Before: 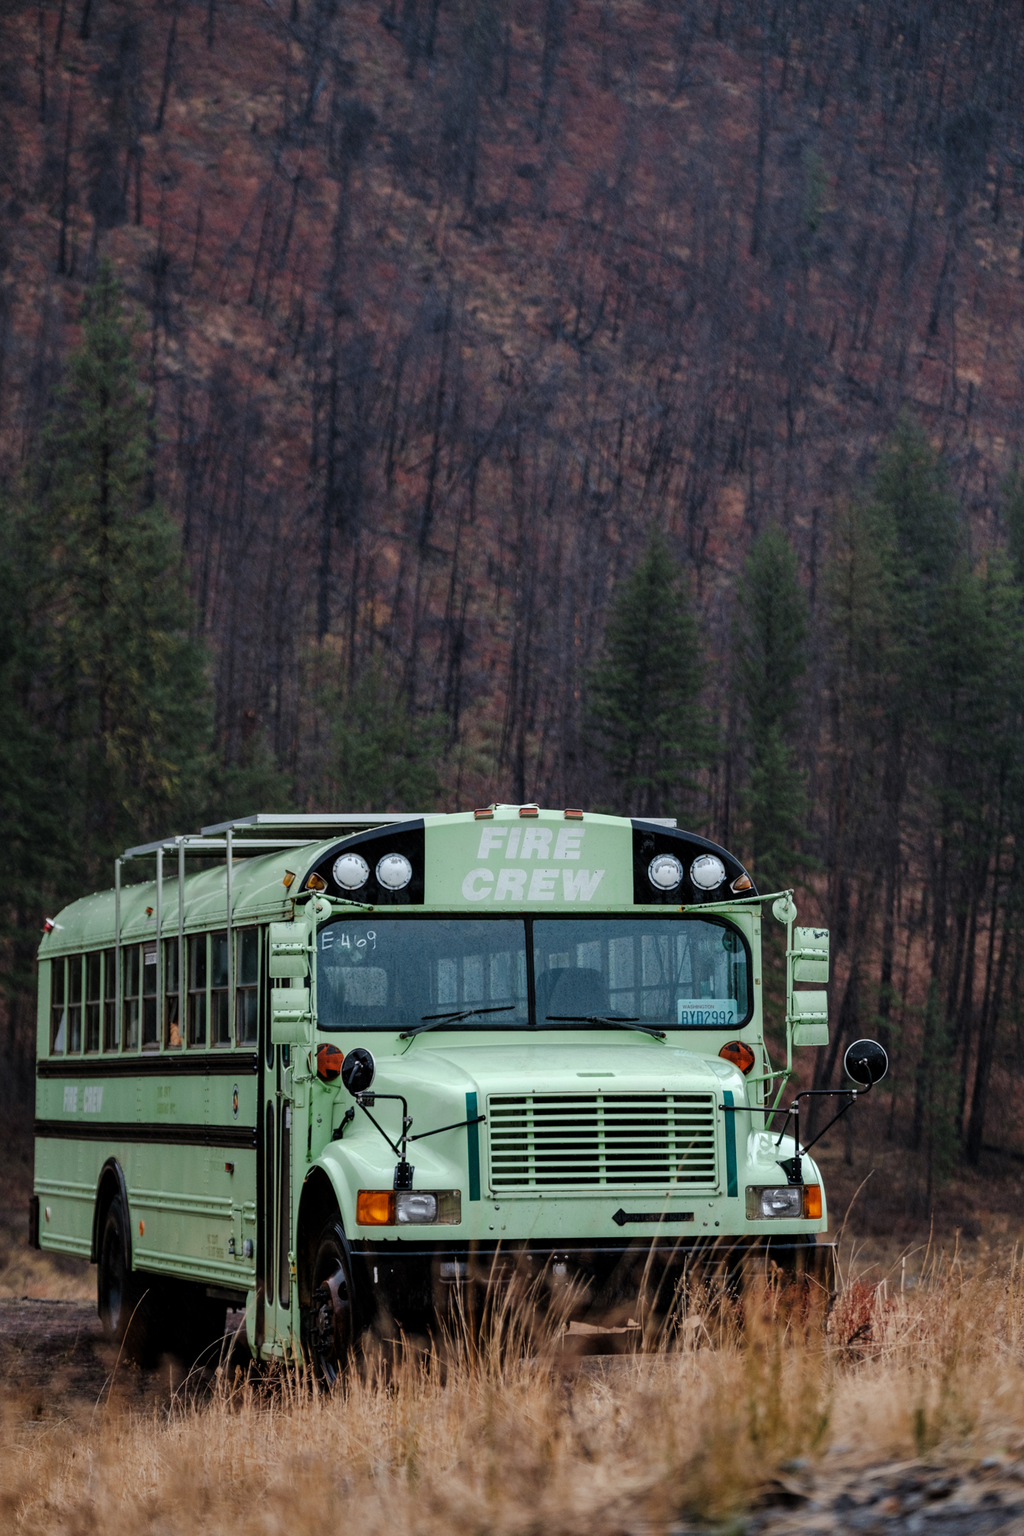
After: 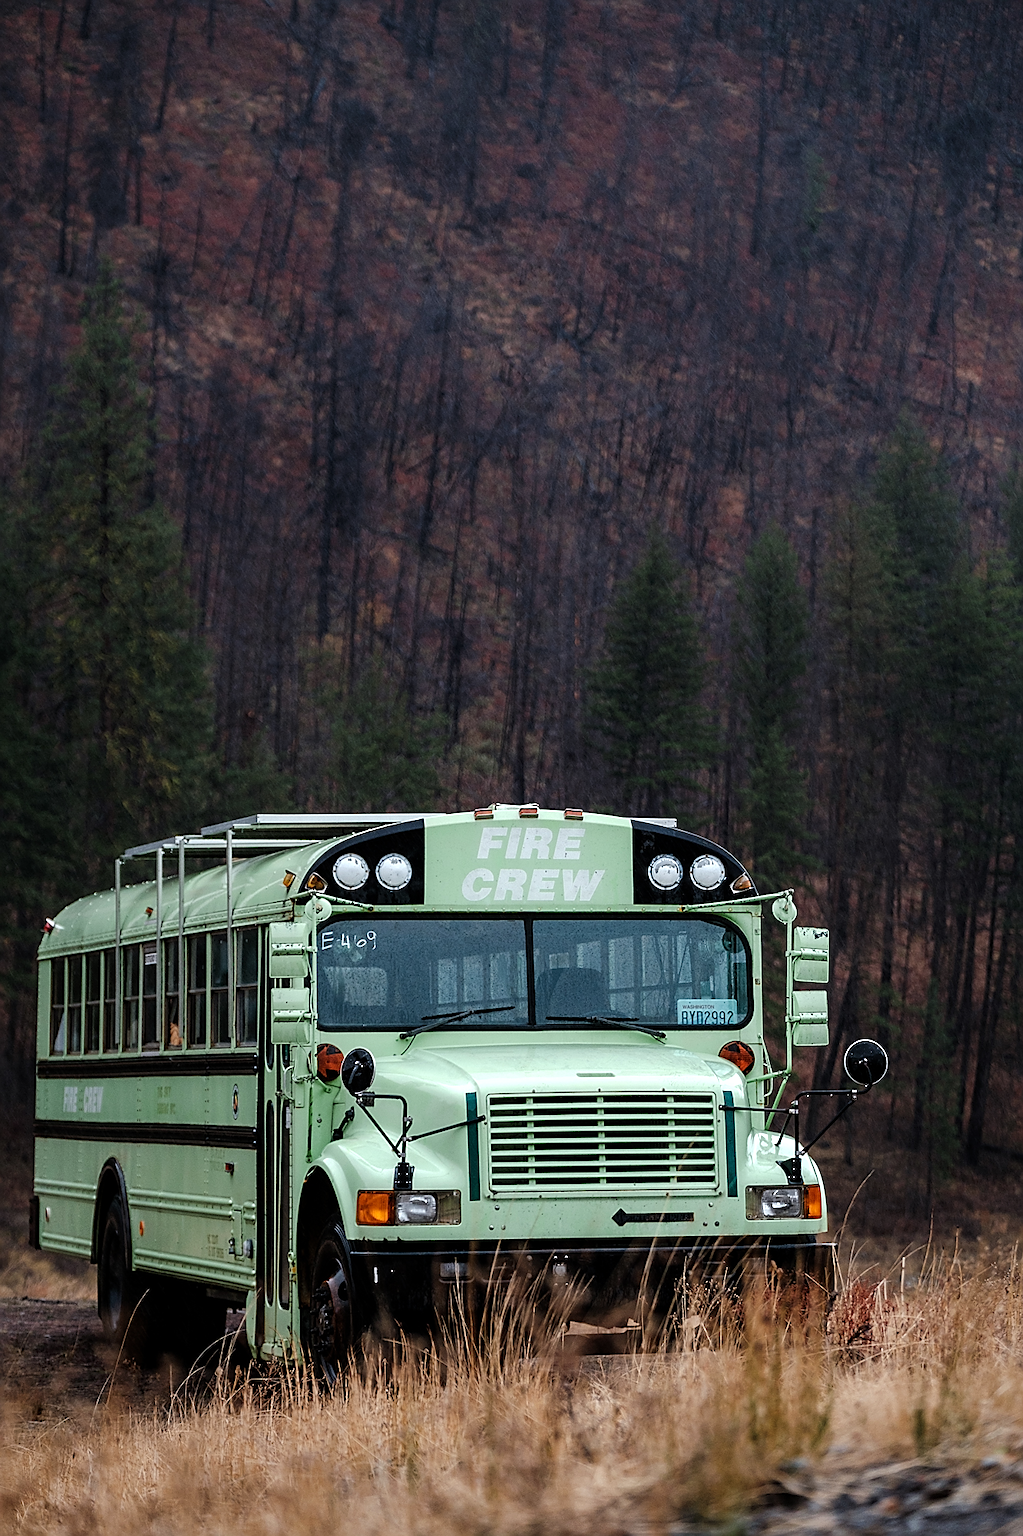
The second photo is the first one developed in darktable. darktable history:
tone equalizer: -8 EV -0.387 EV, -7 EV -0.365 EV, -6 EV -0.353 EV, -5 EV -0.236 EV, -3 EV 0.201 EV, -2 EV 0.319 EV, -1 EV 0.394 EV, +0 EV 0.393 EV, edges refinement/feathering 500, mask exposure compensation -1.57 EV, preserve details guided filter
sharpen: radius 1.389, amount 1.236, threshold 0.663
shadows and highlights: shadows -24.61, highlights 51.08, soften with gaussian
